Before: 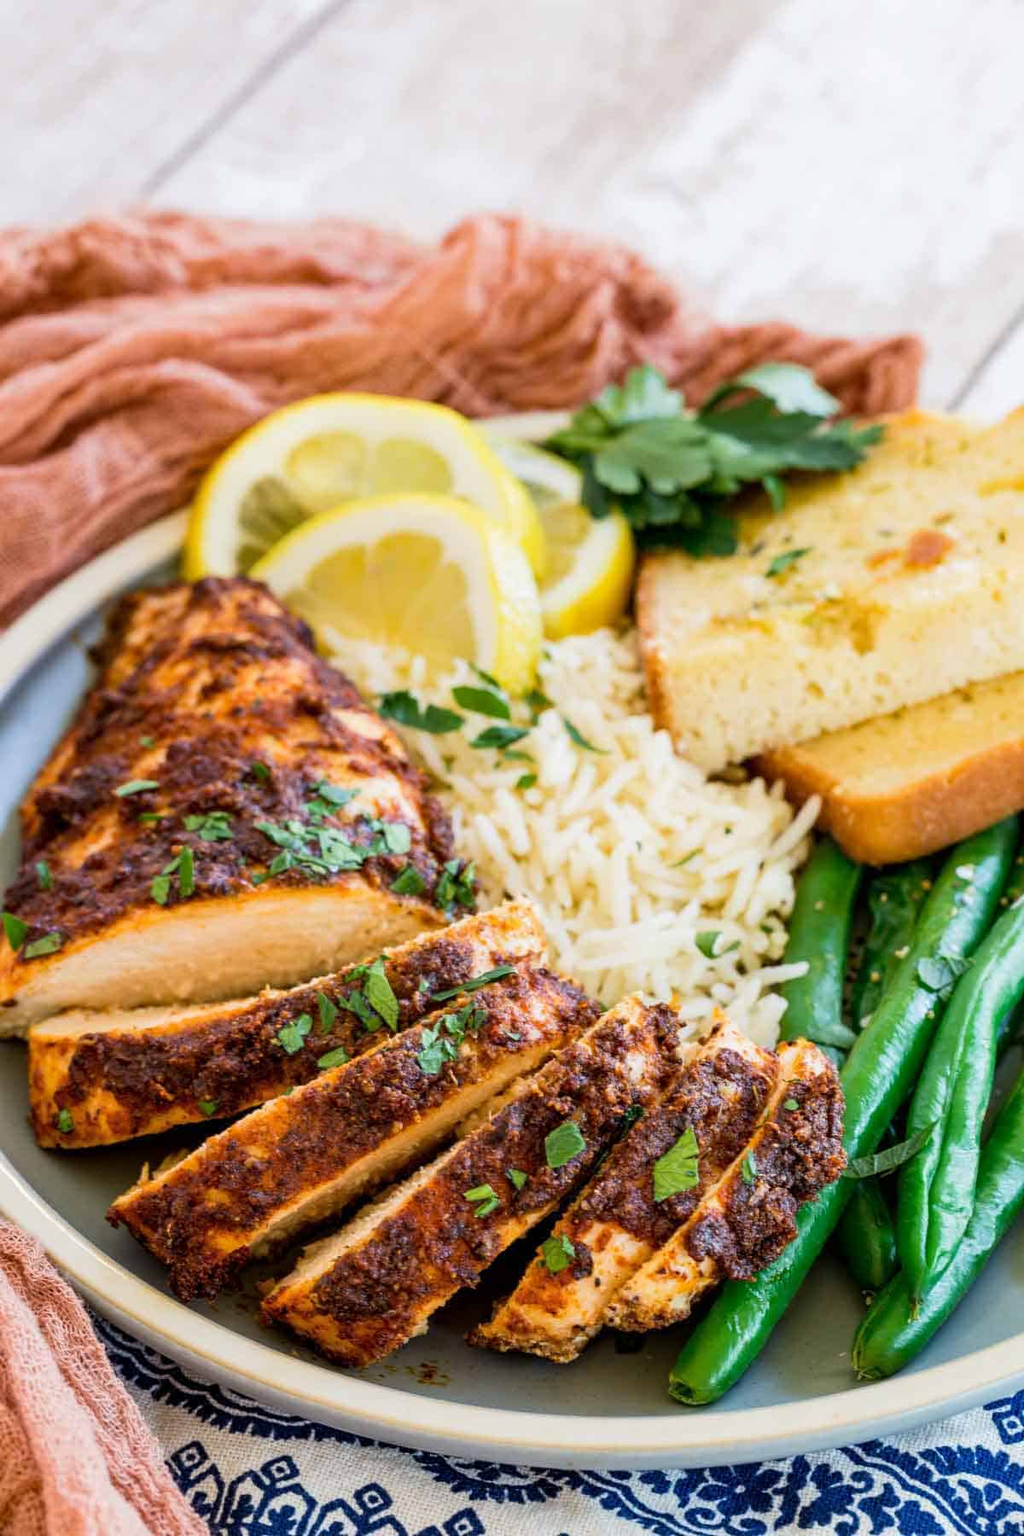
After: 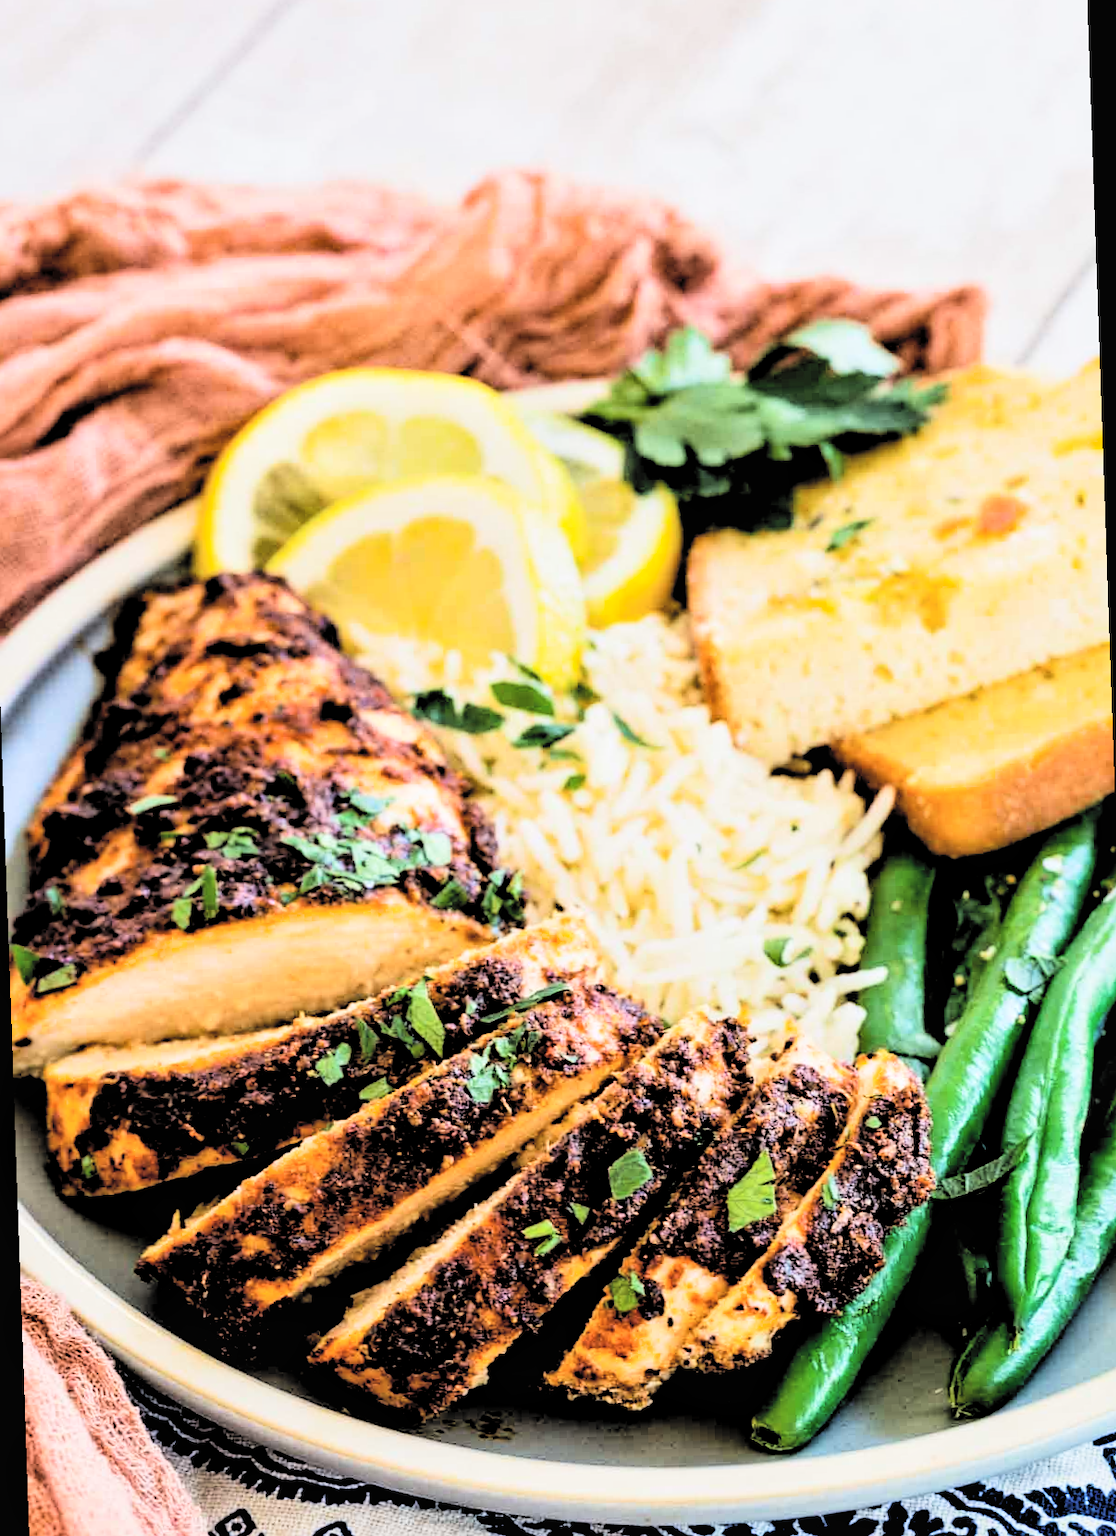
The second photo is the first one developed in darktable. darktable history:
rgb levels: levels [[0.034, 0.472, 0.904], [0, 0.5, 1], [0, 0.5, 1]]
filmic rgb: black relative exposure -5 EV, white relative exposure 3.5 EV, hardness 3.19, contrast 1.4, highlights saturation mix -30%
contrast brightness saturation: contrast 0.1, brightness 0.3, saturation 0.14
rotate and perspective: rotation -2°, crop left 0.022, crop right 0.978, crop top 0.049, crop bottom 0.951
local contrast: mode bilateral grid, contrast 30, coarseness 25, midtone range 0.2
